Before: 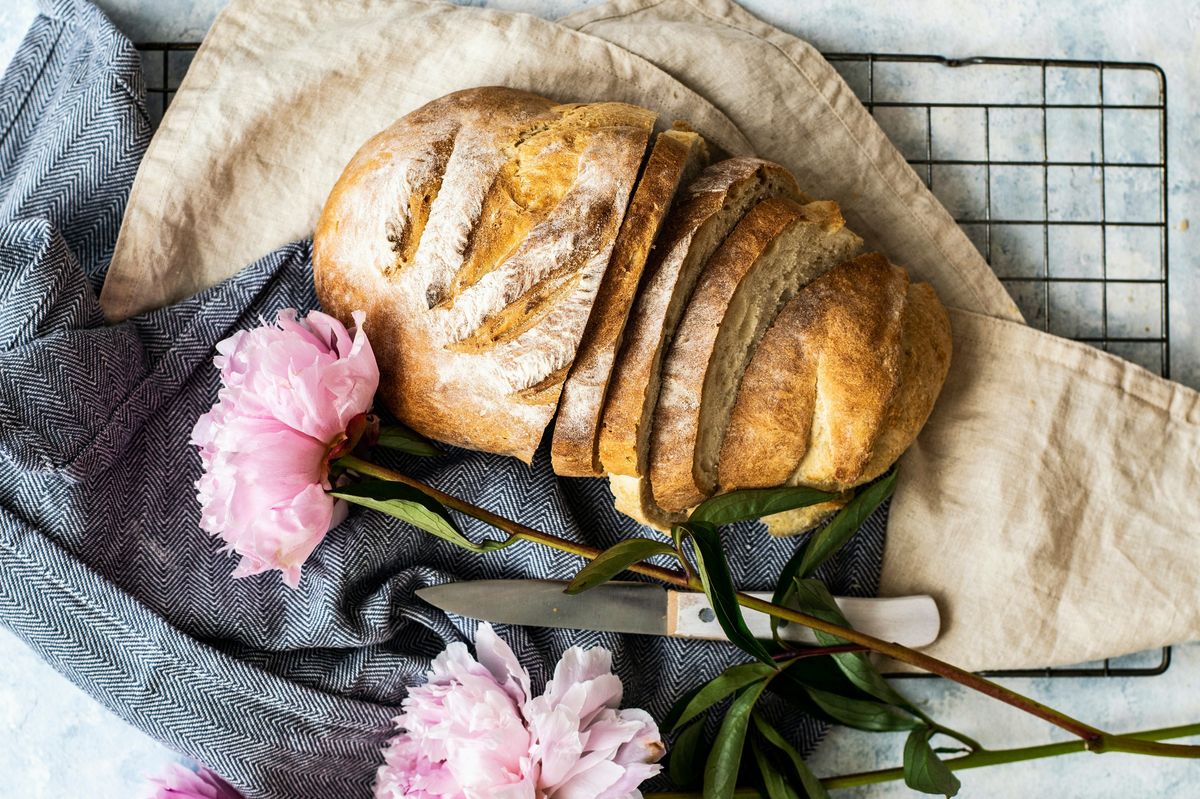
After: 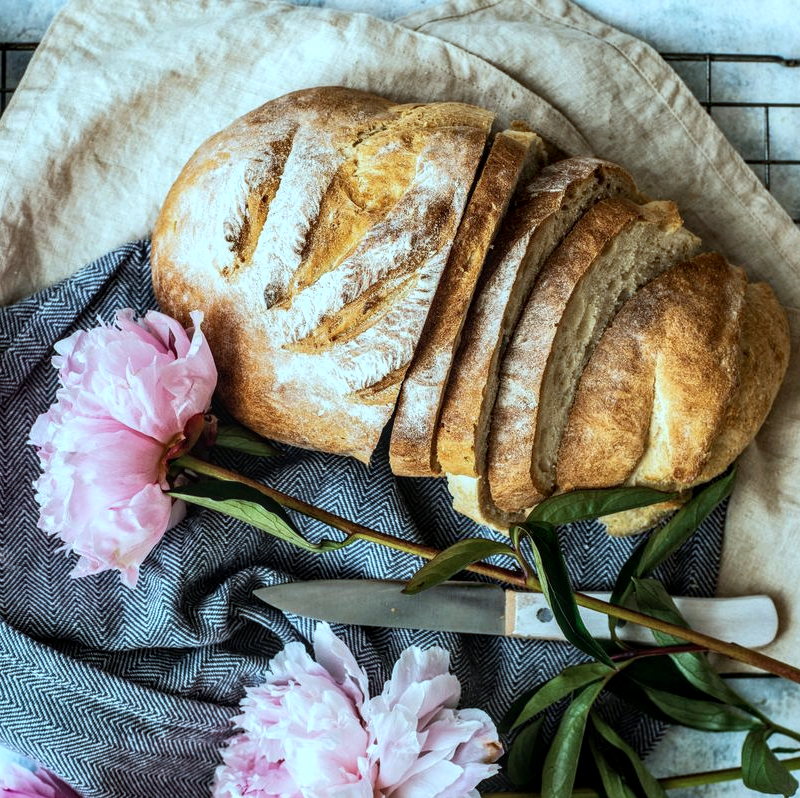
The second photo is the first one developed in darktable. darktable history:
crop and rotate: left 13.537%, right 19.796%
color correction: highlights a* -11.71, highlights b* -15.58
local contrast: on, module defaults
